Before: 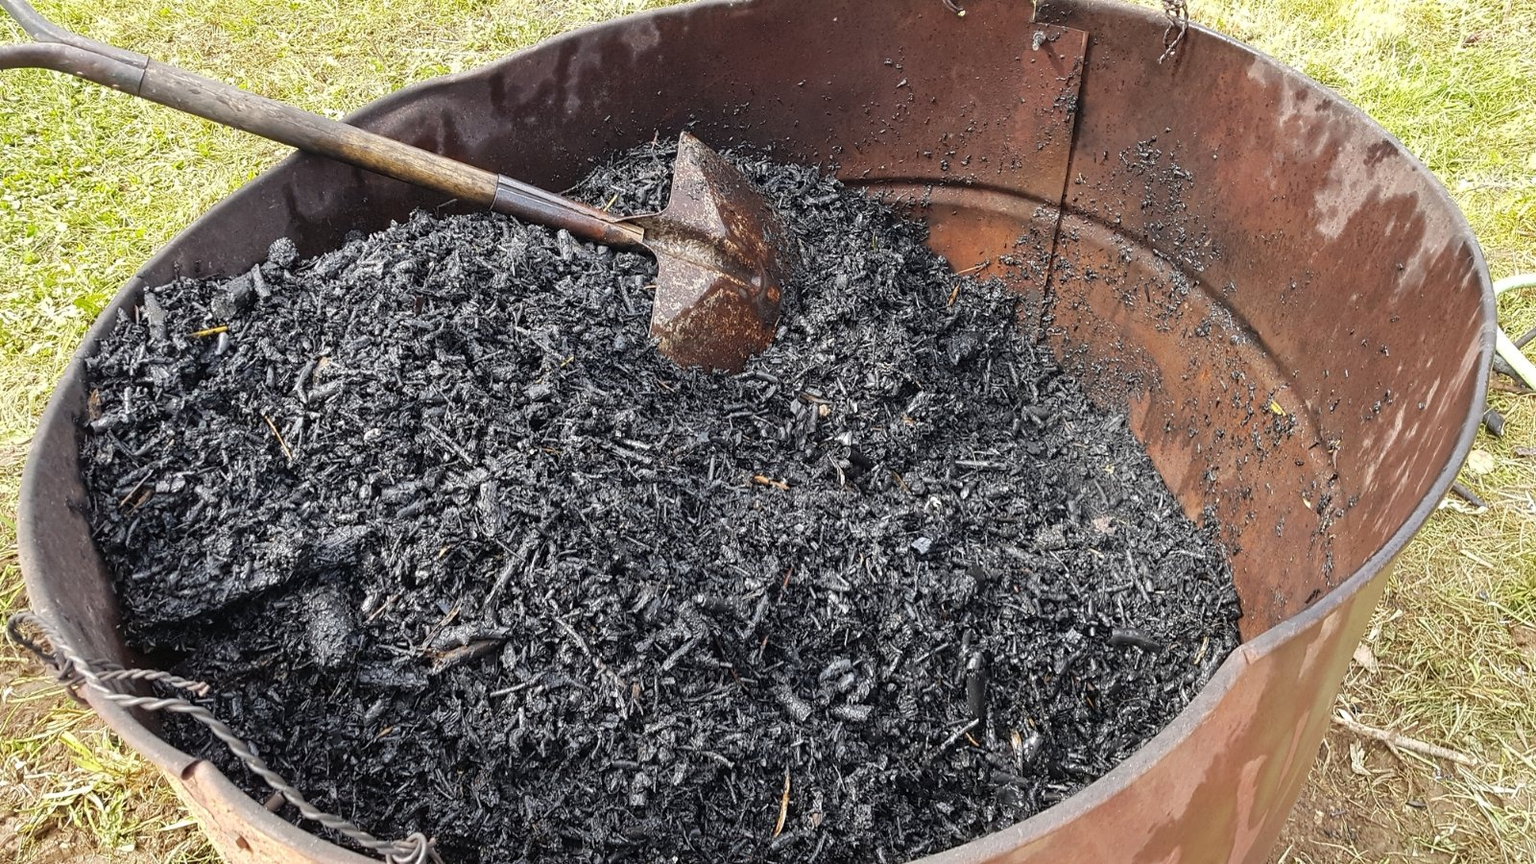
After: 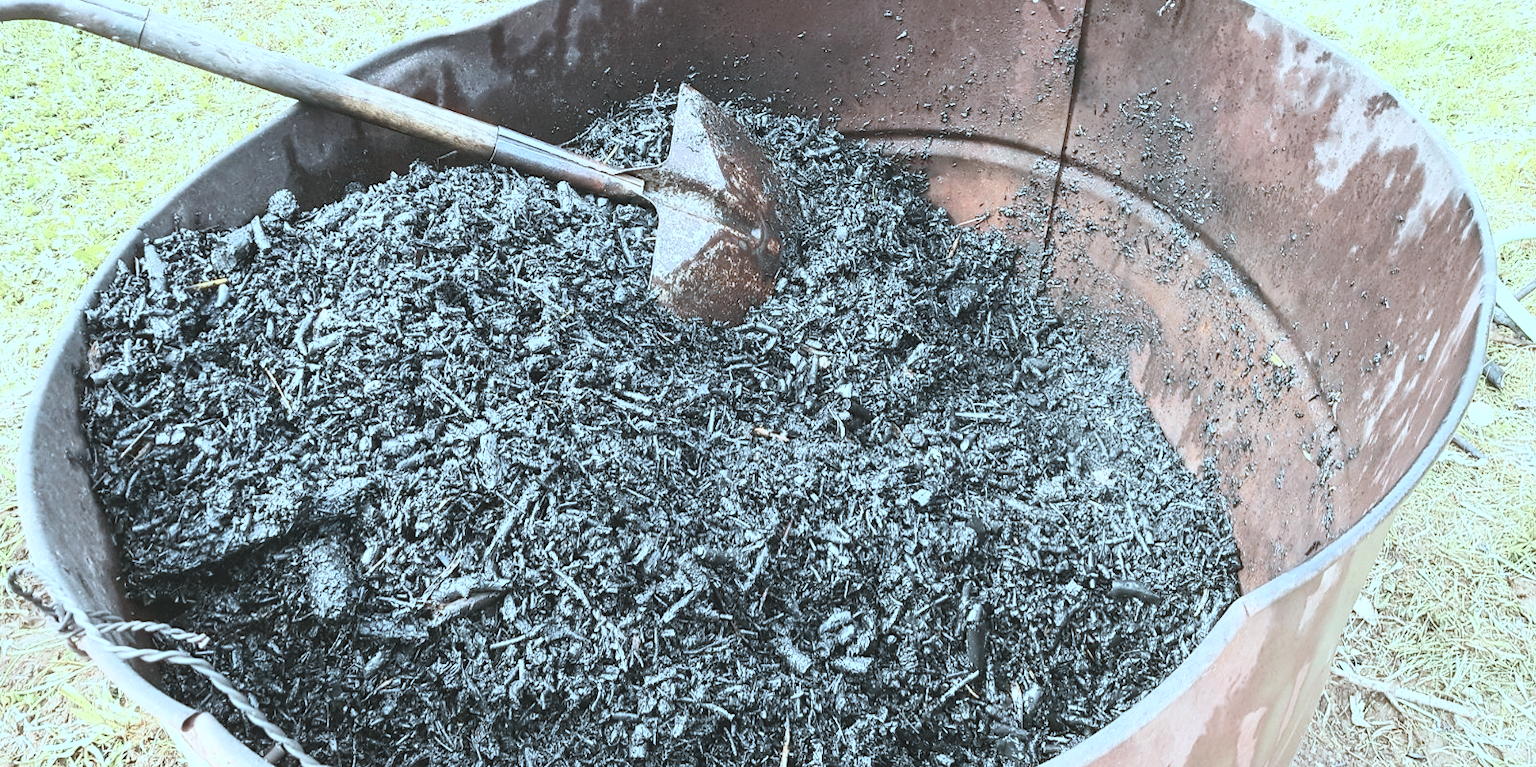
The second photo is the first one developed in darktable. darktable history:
crop and rotate: top 5.609%, bottom 5.609%
color correction: highlights a* -9.35, highlights b* -23.15
contrast brightness saturation: contrast 0.43, brightness 0.56, saturation -0.19
color balance: mode lift, gamma, gain (sRGB), lift [1.04, 1, 1, 0.97], gamma [1.01, 1, 1, 0.97], gain [0.96, 1, 1, 0.97]
